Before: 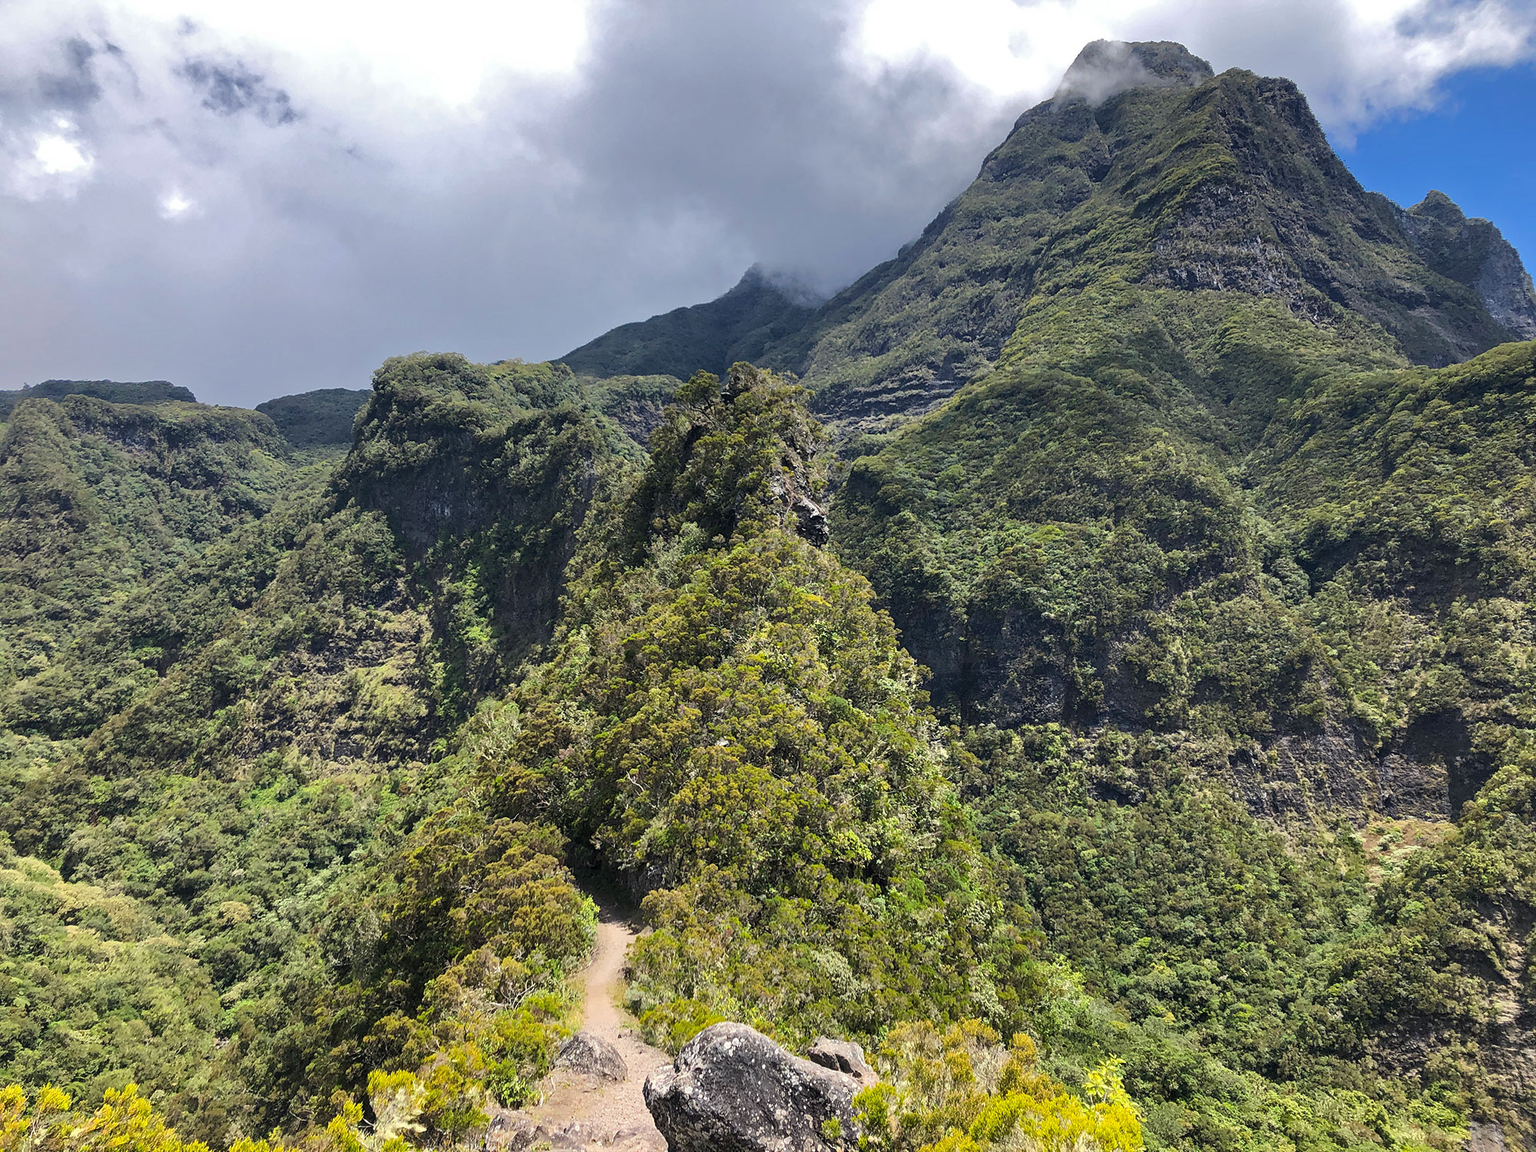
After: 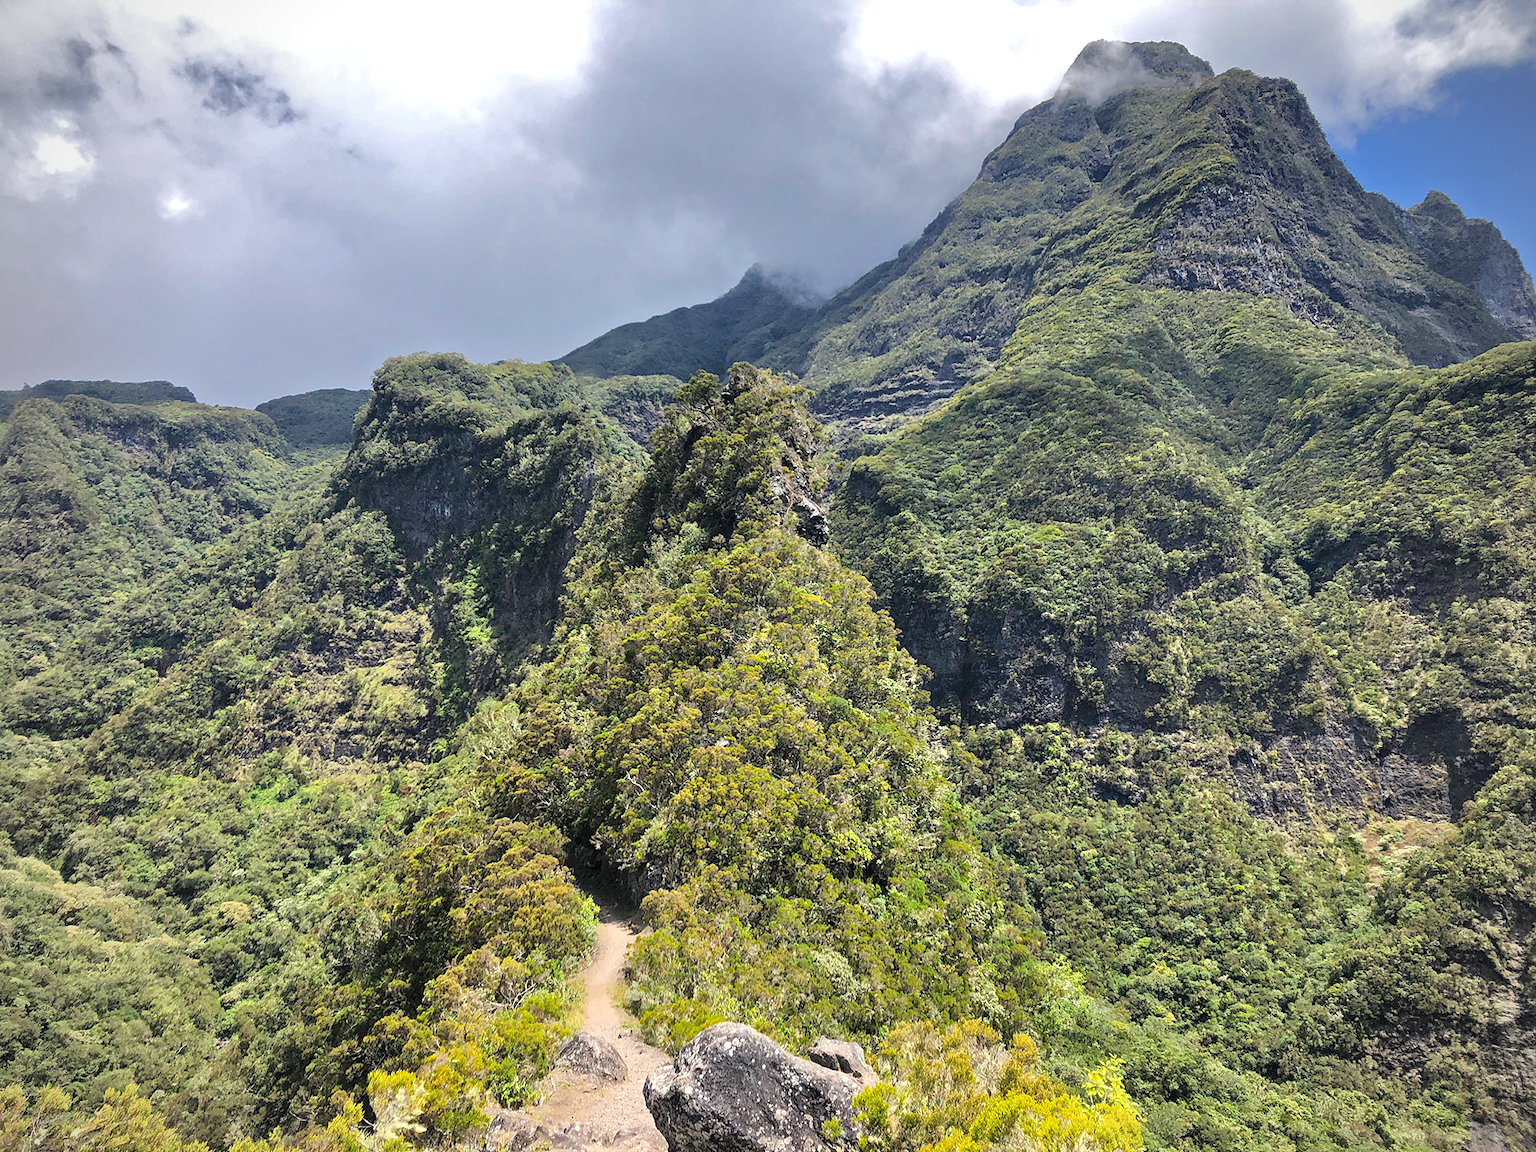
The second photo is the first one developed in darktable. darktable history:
tone equalizer: -8 EV 0.001 EV, -7 EV -0.004 EV, -6 EV 0.009 EV, -5 EV 0.032 EV, -4 EV 0.276 EV, -3 EV 0.644 EV, -2 EV 0.584 EV, -1 EV 0.187 EV, +0 EV 0.024 EV
vignetting: fall-off radius 60.92%
exposure: exposure 0.131 EV, compensate highlight preservation false
